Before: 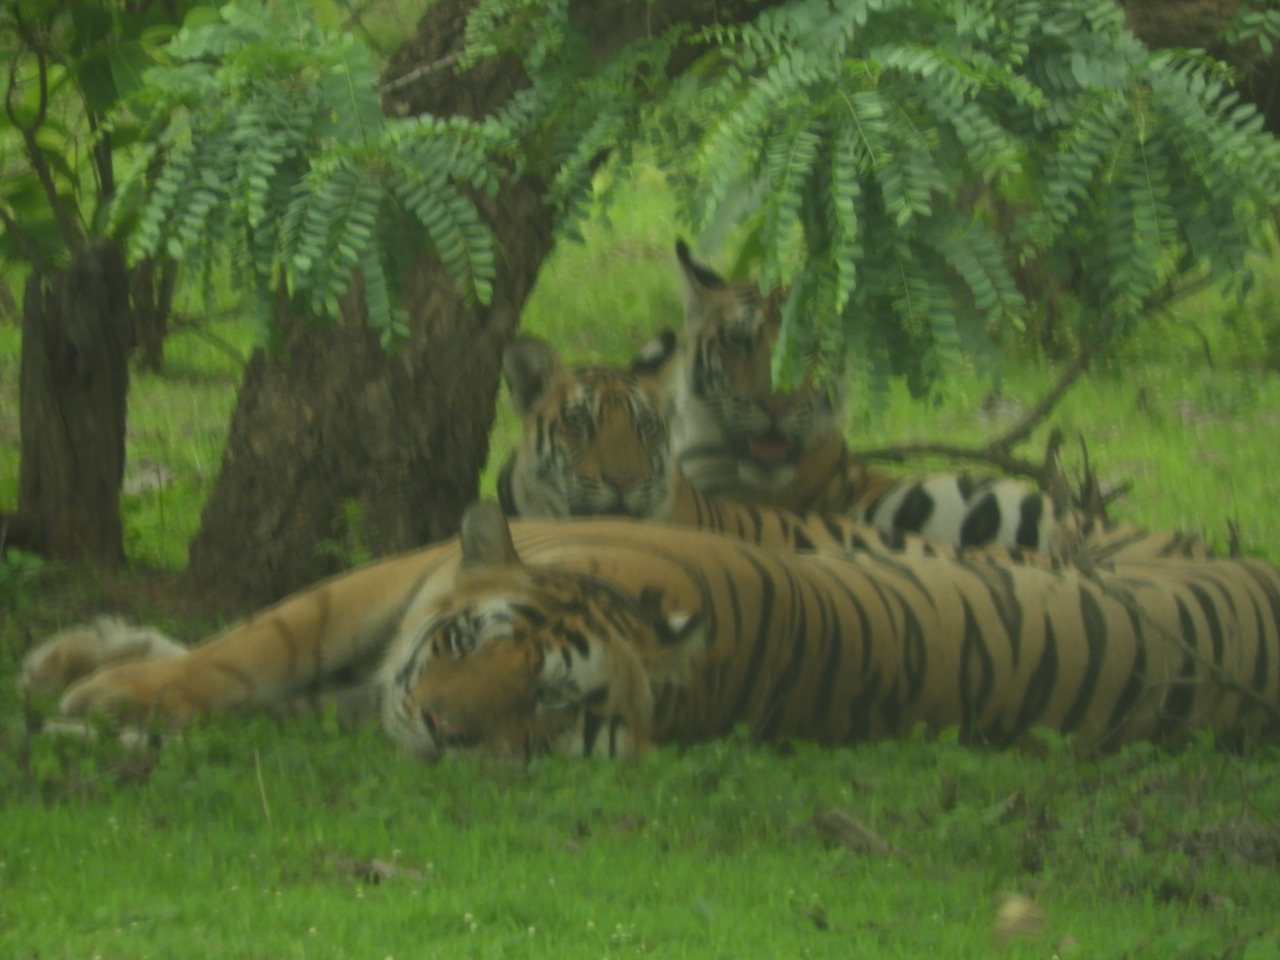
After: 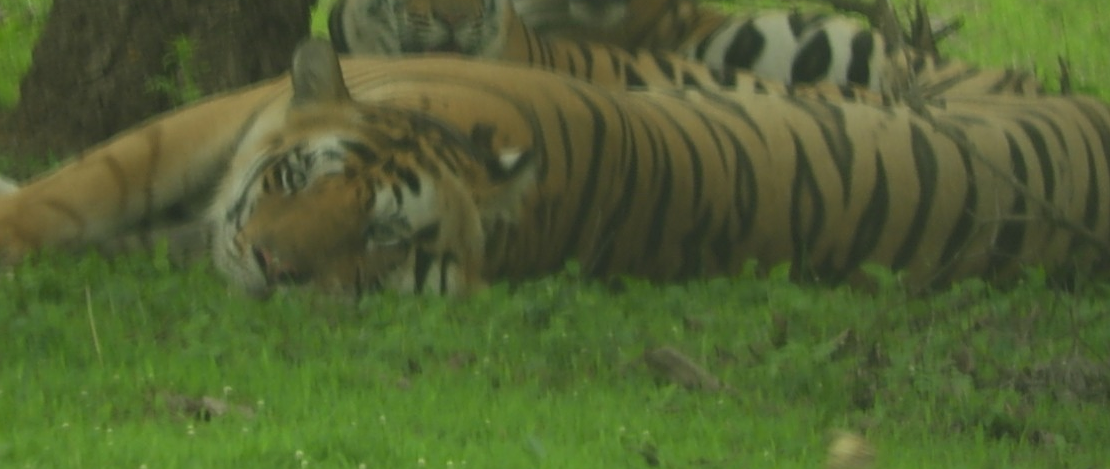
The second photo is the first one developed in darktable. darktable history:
sharpen: on, module defaults
crop and rotate: left 13.254%, top 48.236%, bottom 2.814%
